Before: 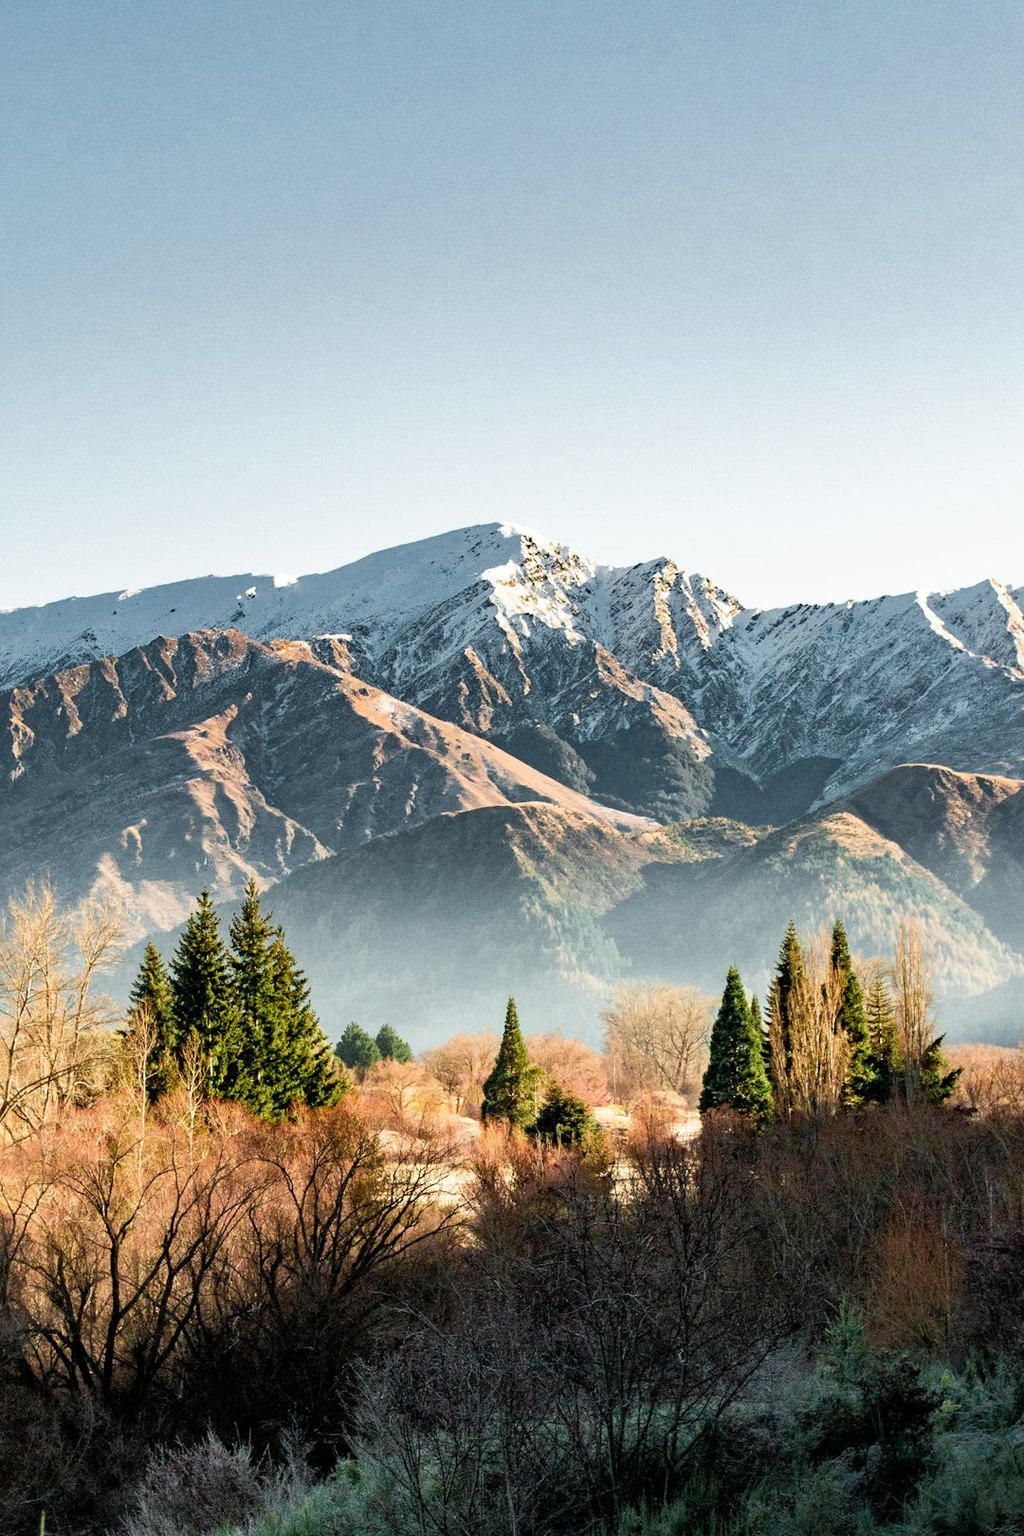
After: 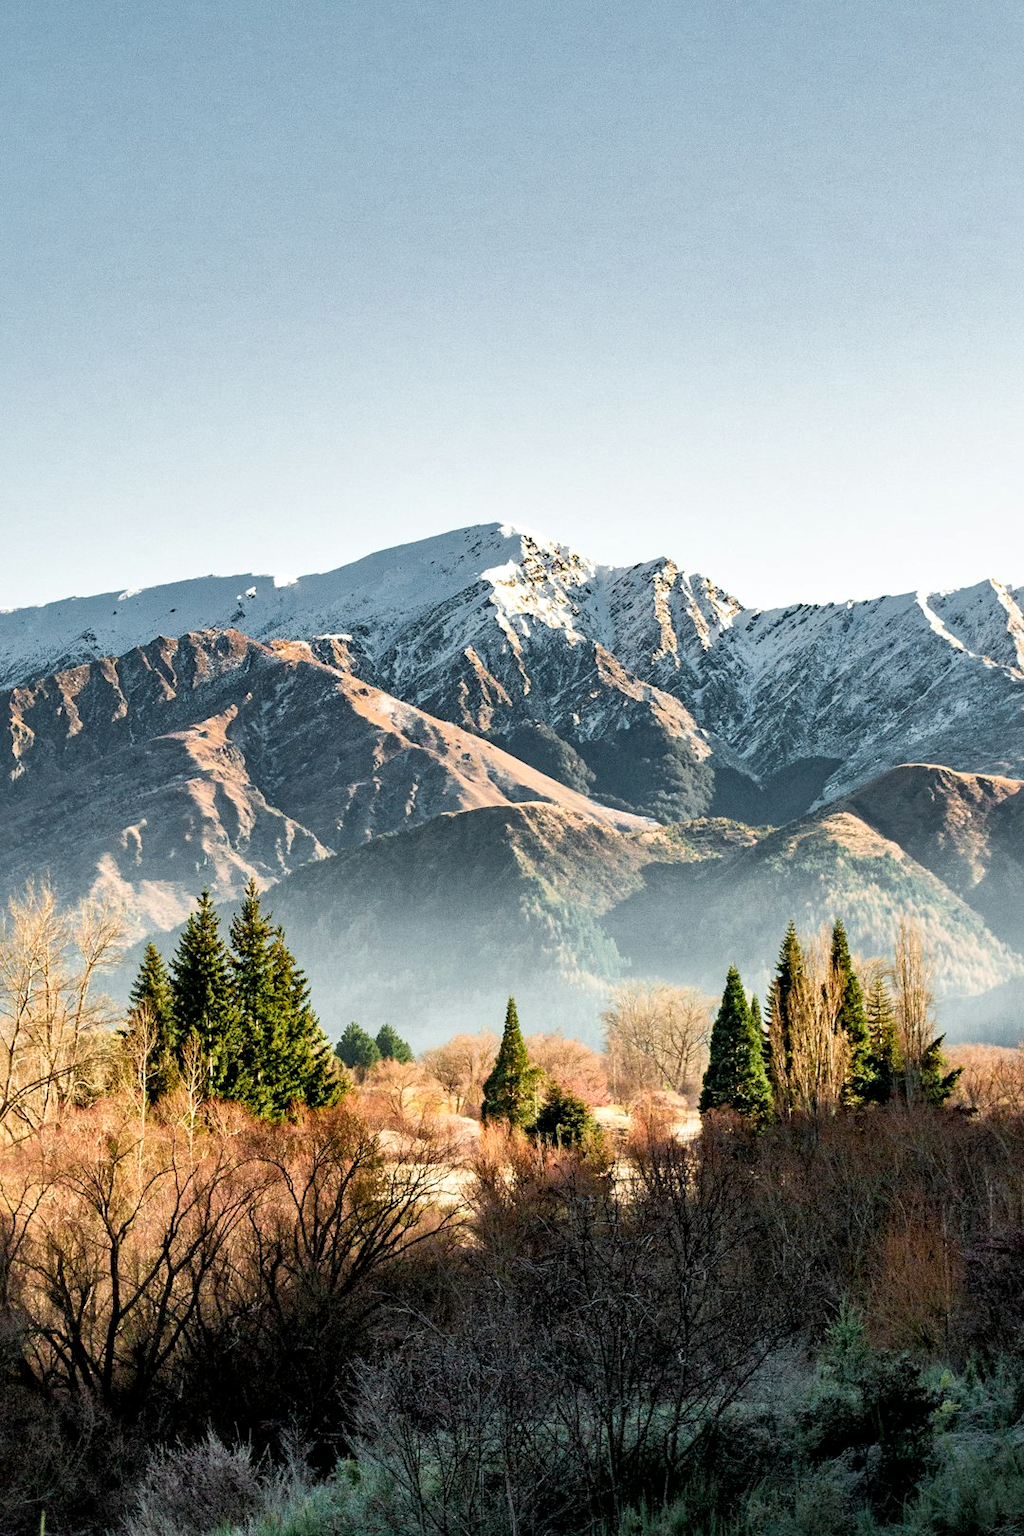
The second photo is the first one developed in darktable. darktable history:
local contrast: mode bilateral grid, contrast 20, coarseness 49, detail 130%, midtone range 0.2
